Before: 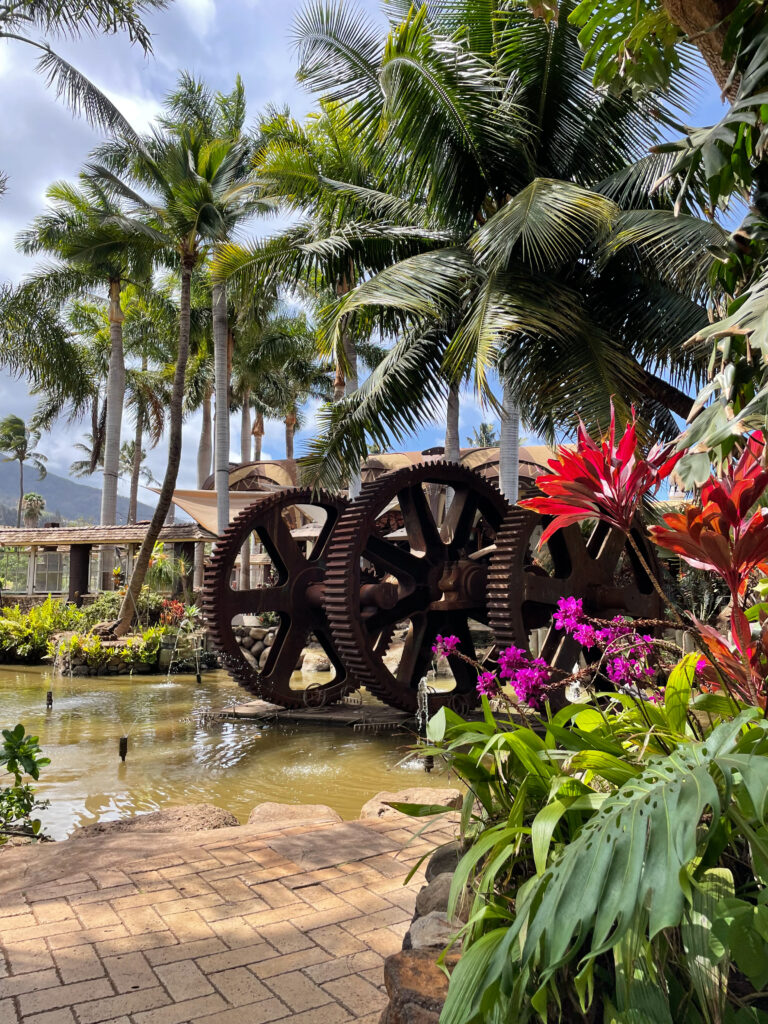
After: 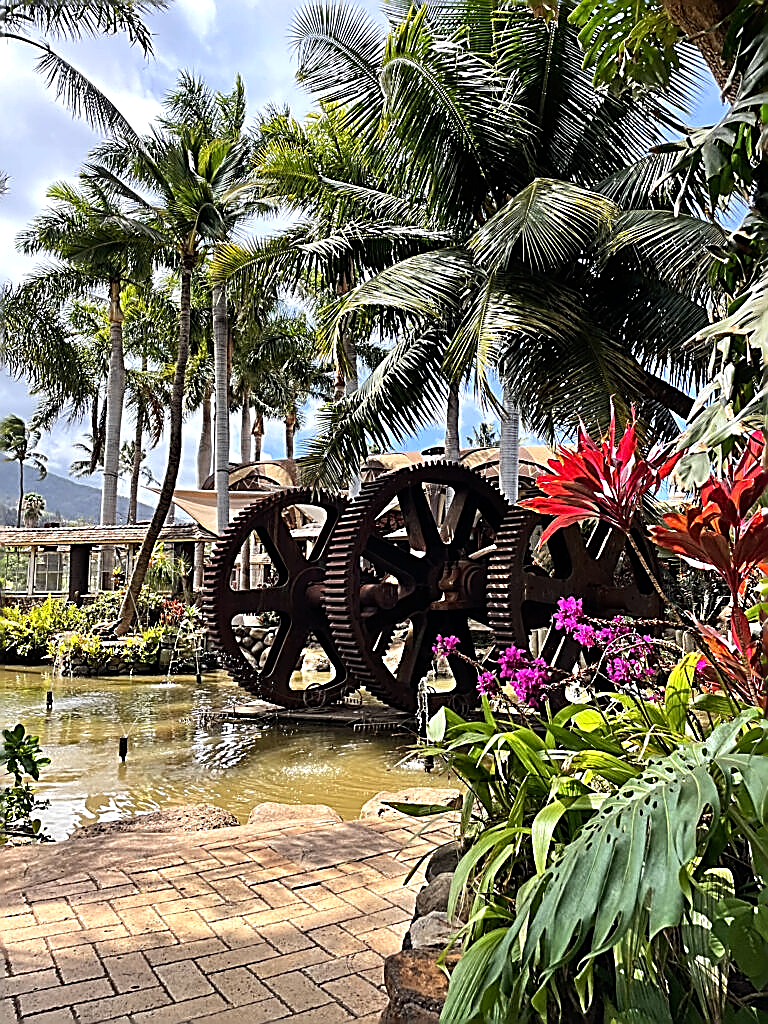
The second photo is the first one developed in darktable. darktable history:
sharpen: amount 1.867
tone equalizer: -8 EV -0.449 EV, -7 EV -0.425 EV, -6 EV -0.334 EV, -5 EV -0.261 EV, -3 EV 0.193 EV, -2 EV 0.342 EV, -1 EV 0.402 EV, +0 EV 0.413 EV, edges refinement/feathering 500, mask exposure compensation -1.57 EV, preserve details no
